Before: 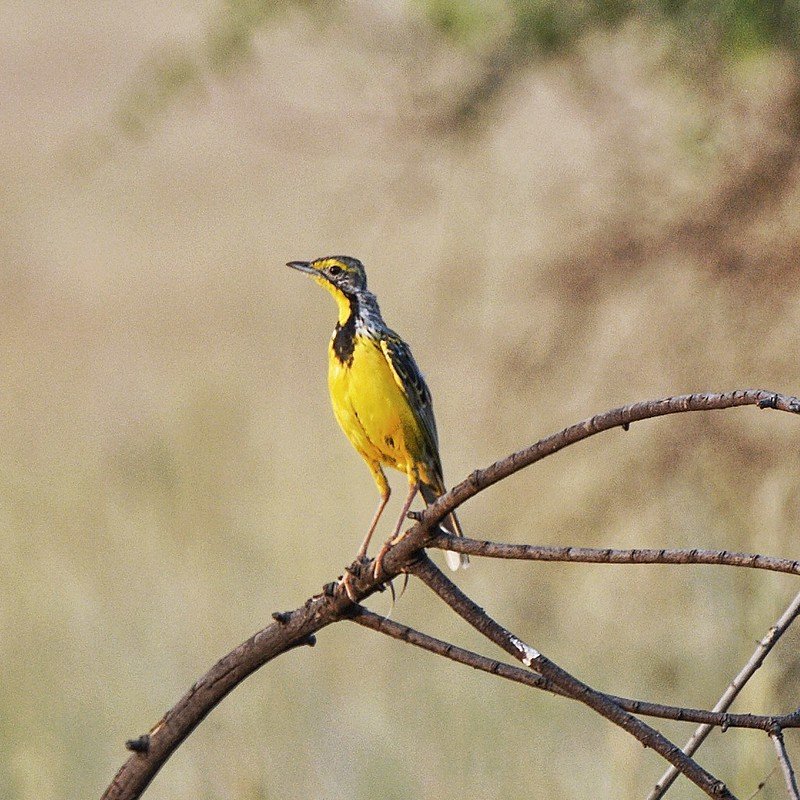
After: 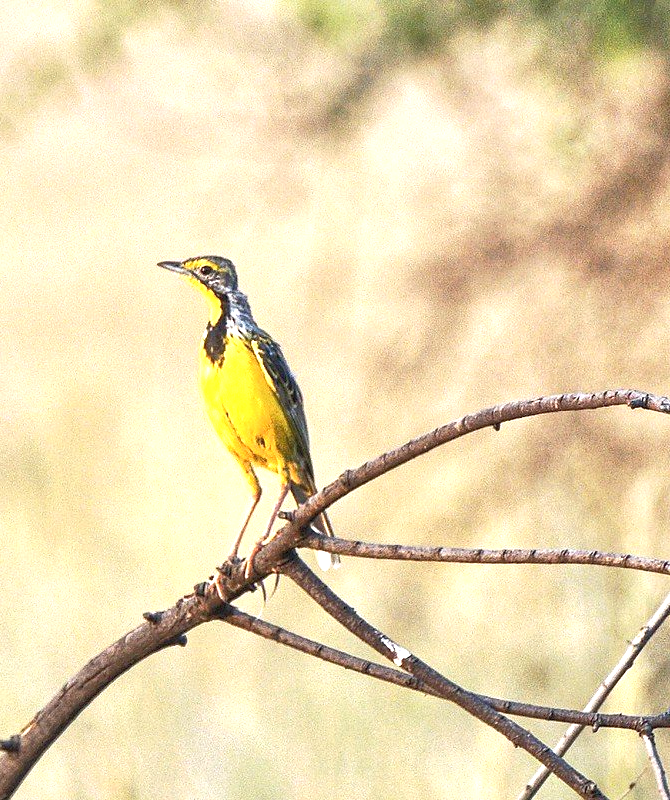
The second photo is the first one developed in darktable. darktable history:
crop: left 16.145%
exposure: black level correction 0, exposure 1.1 EV, compensate exposure bias true, compensate highlight preservation false
shadows and highlights: shadows 43.06, highlights 6.94
